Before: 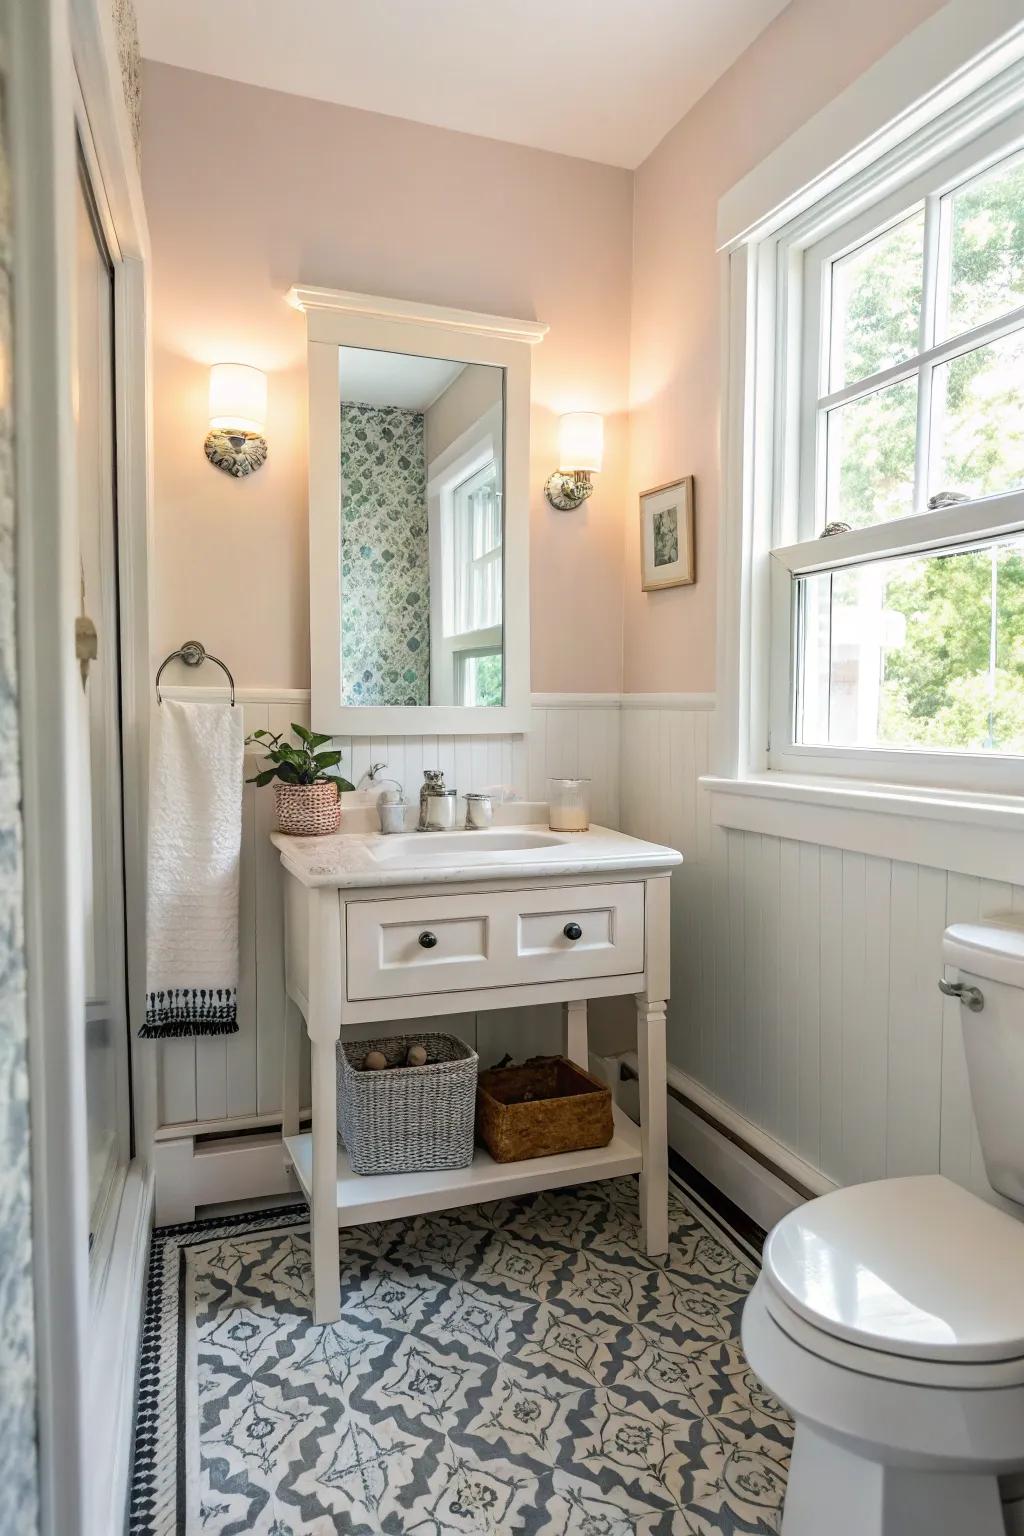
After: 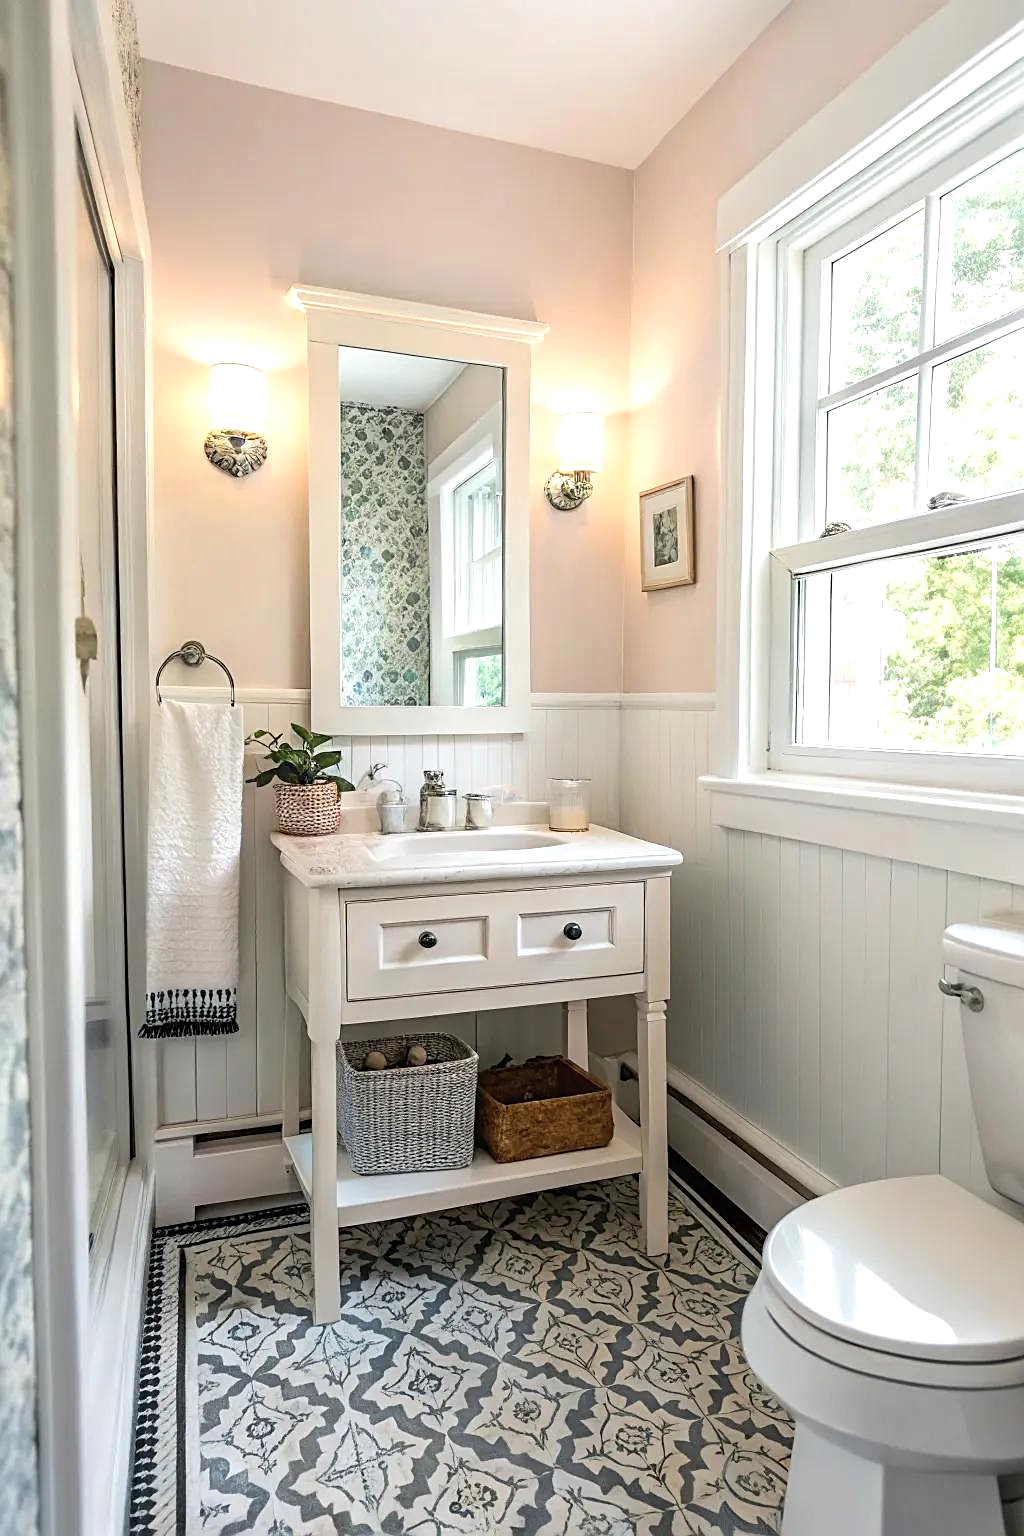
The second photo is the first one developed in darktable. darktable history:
tone equalizer: mask exposure compensation -0.503 EV
shadows and highlights: radius 110.08, shadows 51.31, white point adjustment 9.15, highlights -5.31, soften with gaussian
sharpen: on, module defaults
